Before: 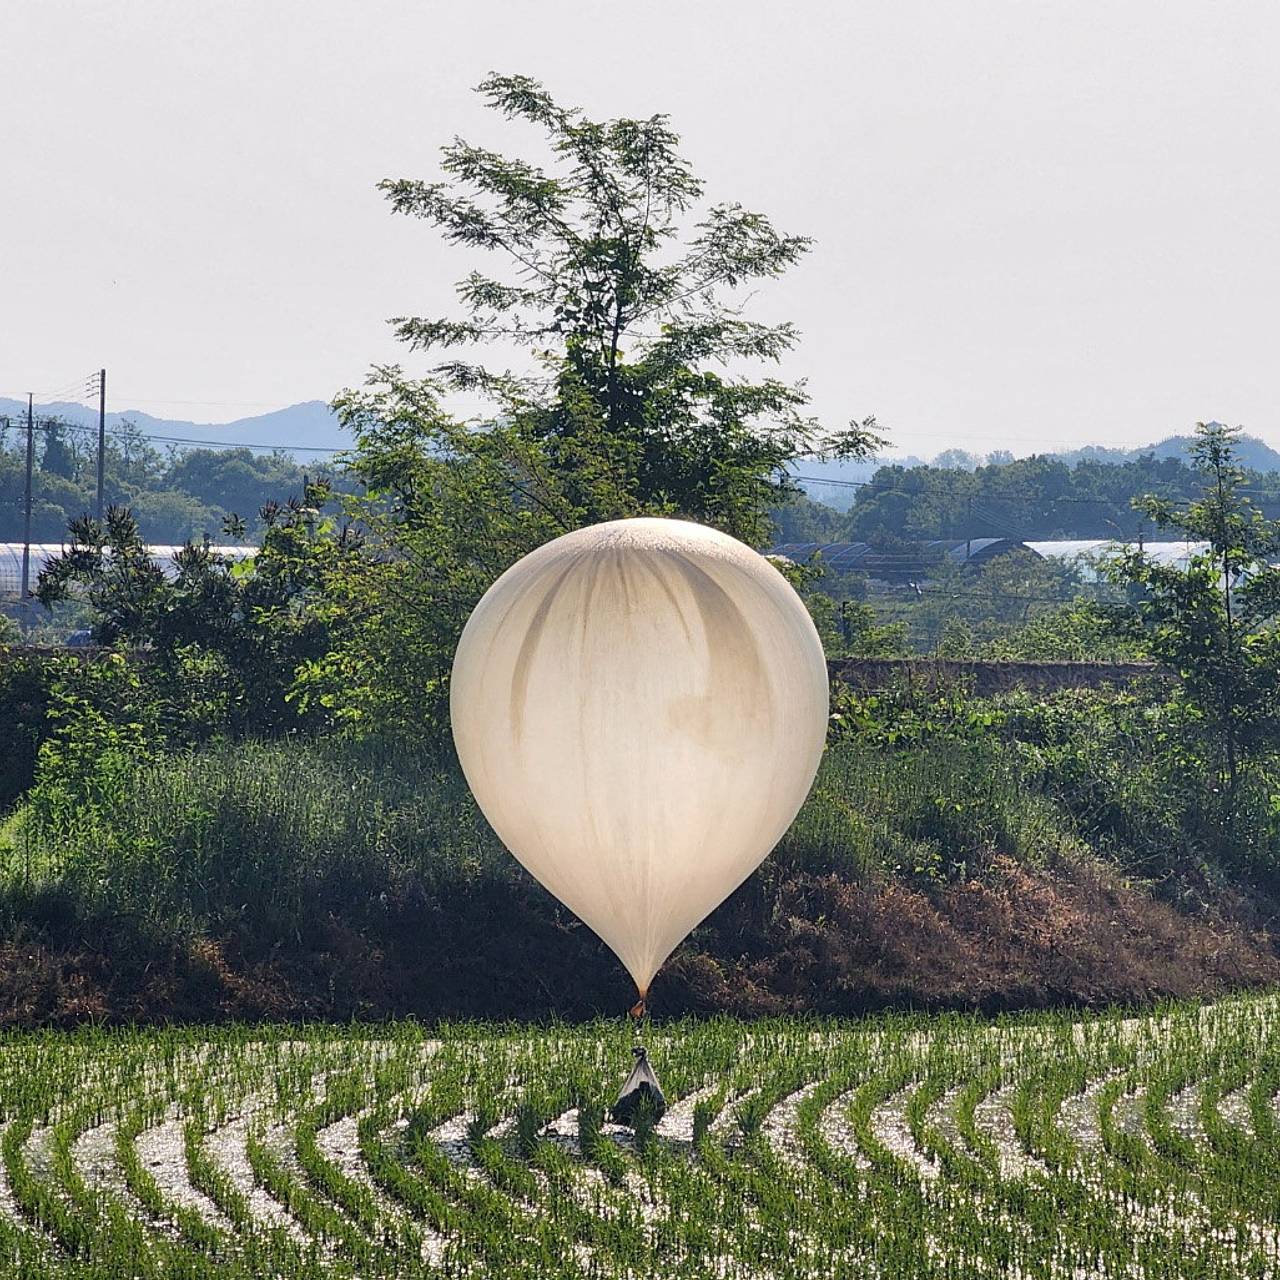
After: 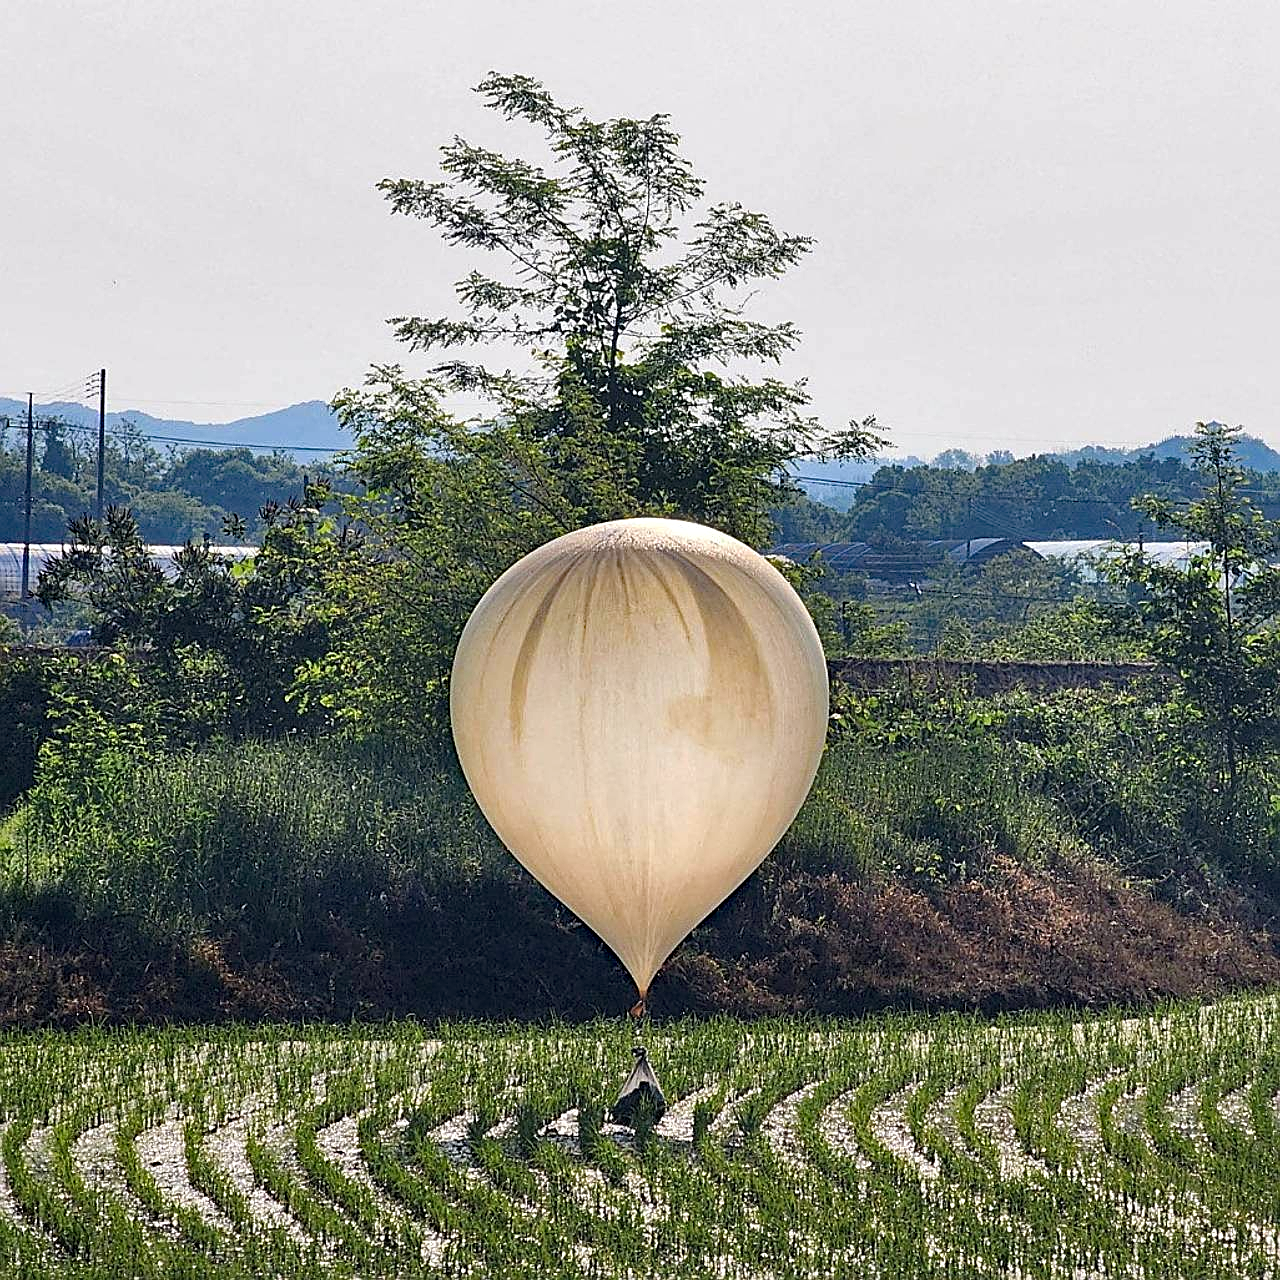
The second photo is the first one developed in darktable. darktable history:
haze removal: strength 0.528, distance 0.919, compatibility mode true, adaptive false
sharpen: on, module defaults
